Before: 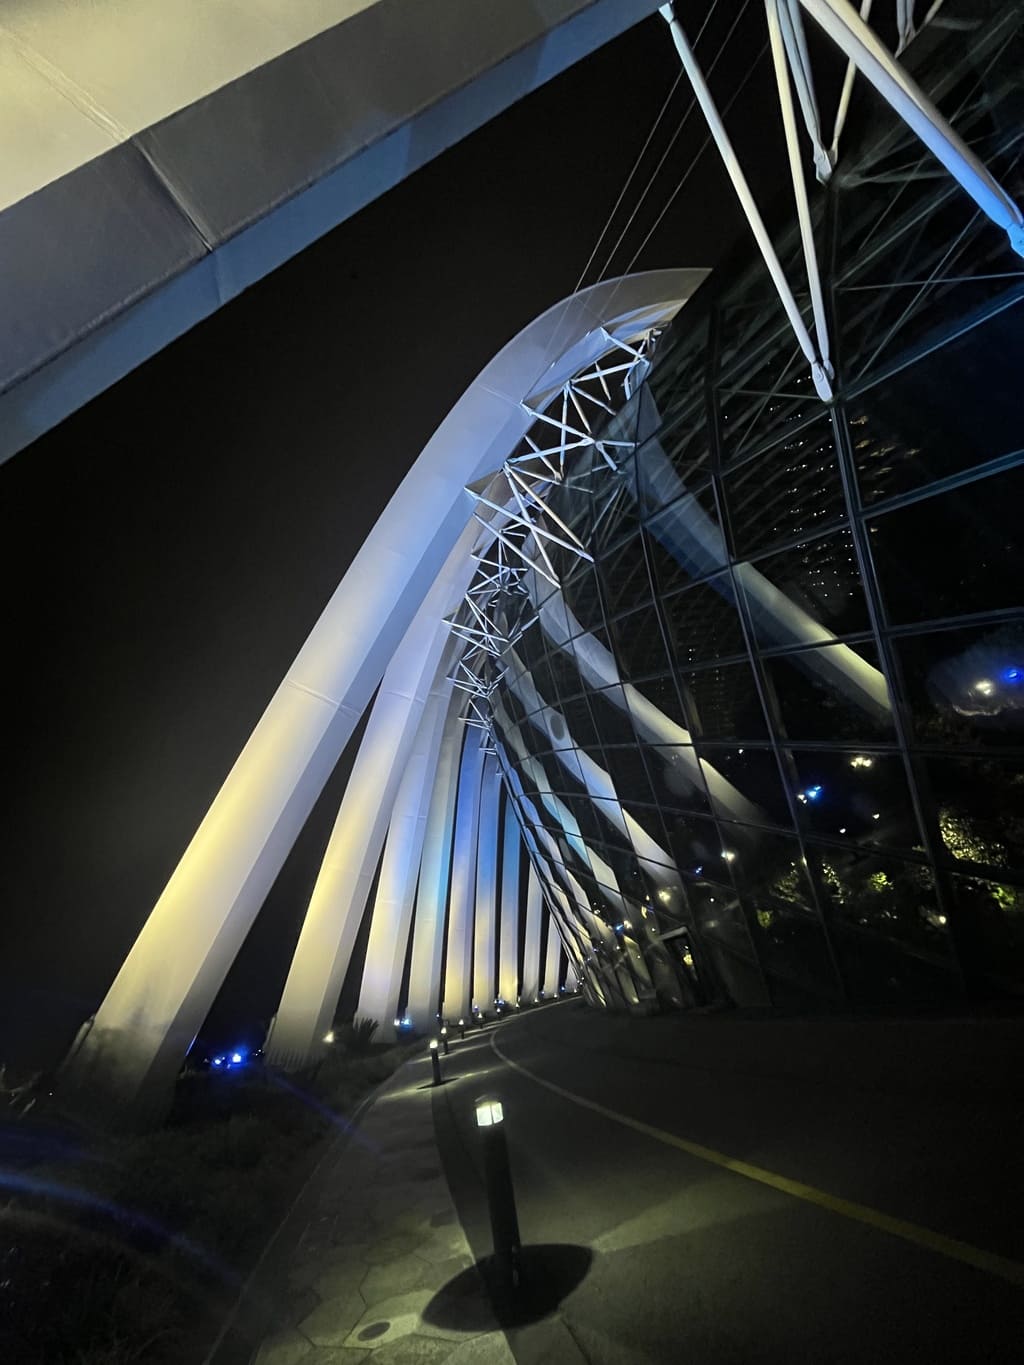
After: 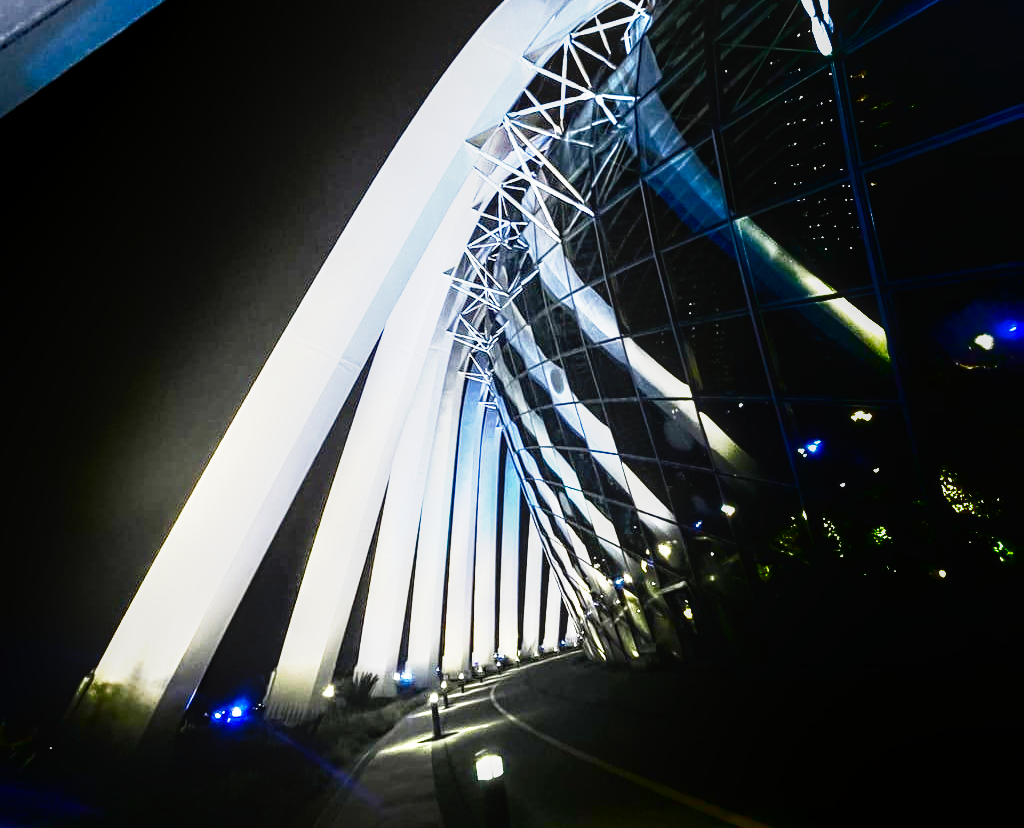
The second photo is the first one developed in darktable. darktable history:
base curve: curves: ch0 [(0, 0) (0.012, 0.01) (0.073, 0.168) (0.31, 0.711) (0.645, 0.957) (1, 1)], preserve colors none
local contrast: highlights 55%, shadows 52%, detail 130%, midtone range 0.452
crop and rotate: top 25.357%, bottom 13.942%
color balance rgb: shadows lift › luminance -10%, power › luminance -9%, linear chroma grading › global chroma 10%, global vibrance 10%, contrast 15%, saturation formula JzAzBz (2021)
exposure: black level correction 0.001, exposure 1.129 EV, compensate exposure bias true, compensate highlight preservation false
shadows and highlights: shadows -88.03, highlights -35.45, shadows color adjustment 99.15%, highlights color adjustment 0%, soften with gaussian
